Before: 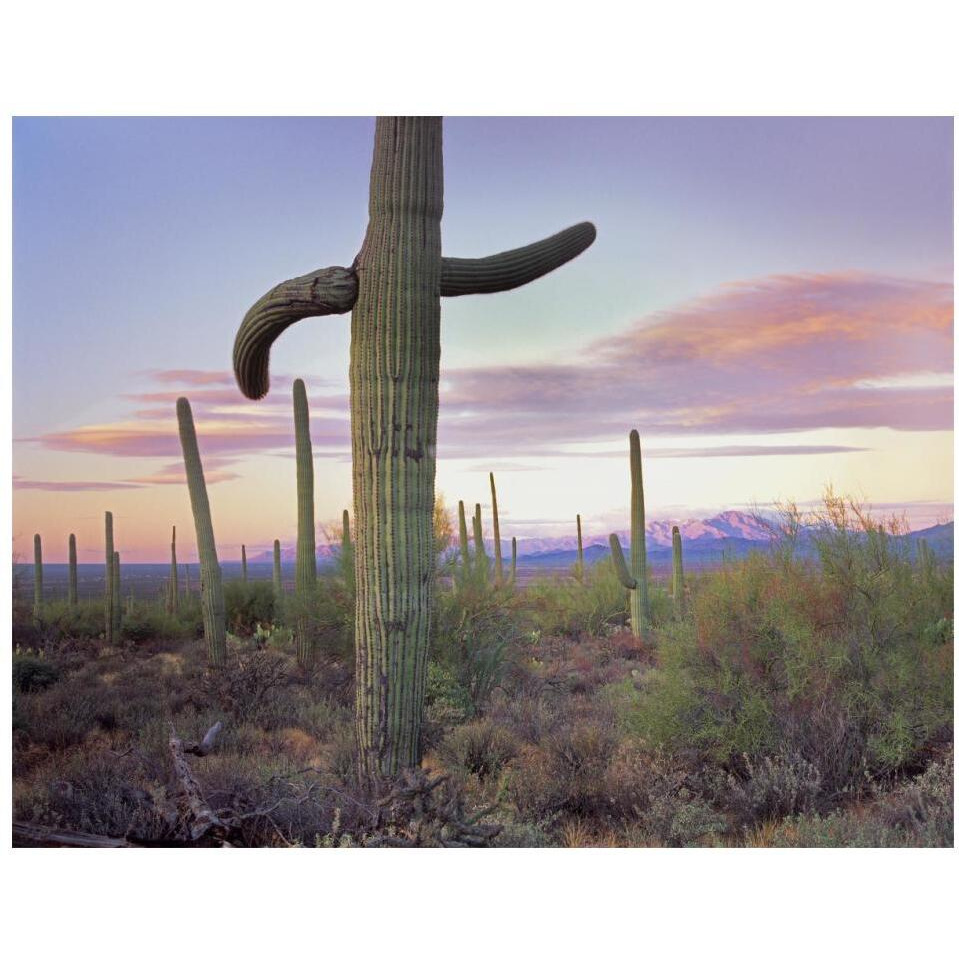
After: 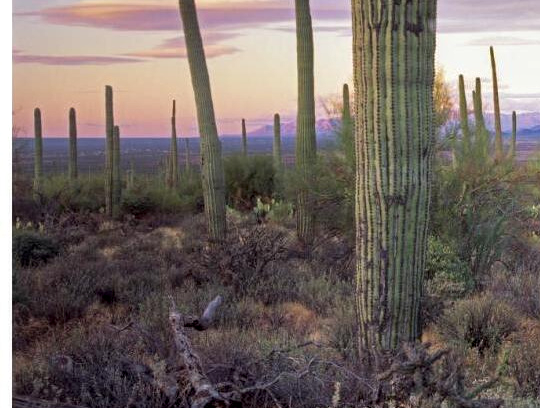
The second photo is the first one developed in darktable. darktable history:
crop: top 44.483%, right 43.593%, bottom 12.892%
local contrast: highlights 83%, shadows 81%
